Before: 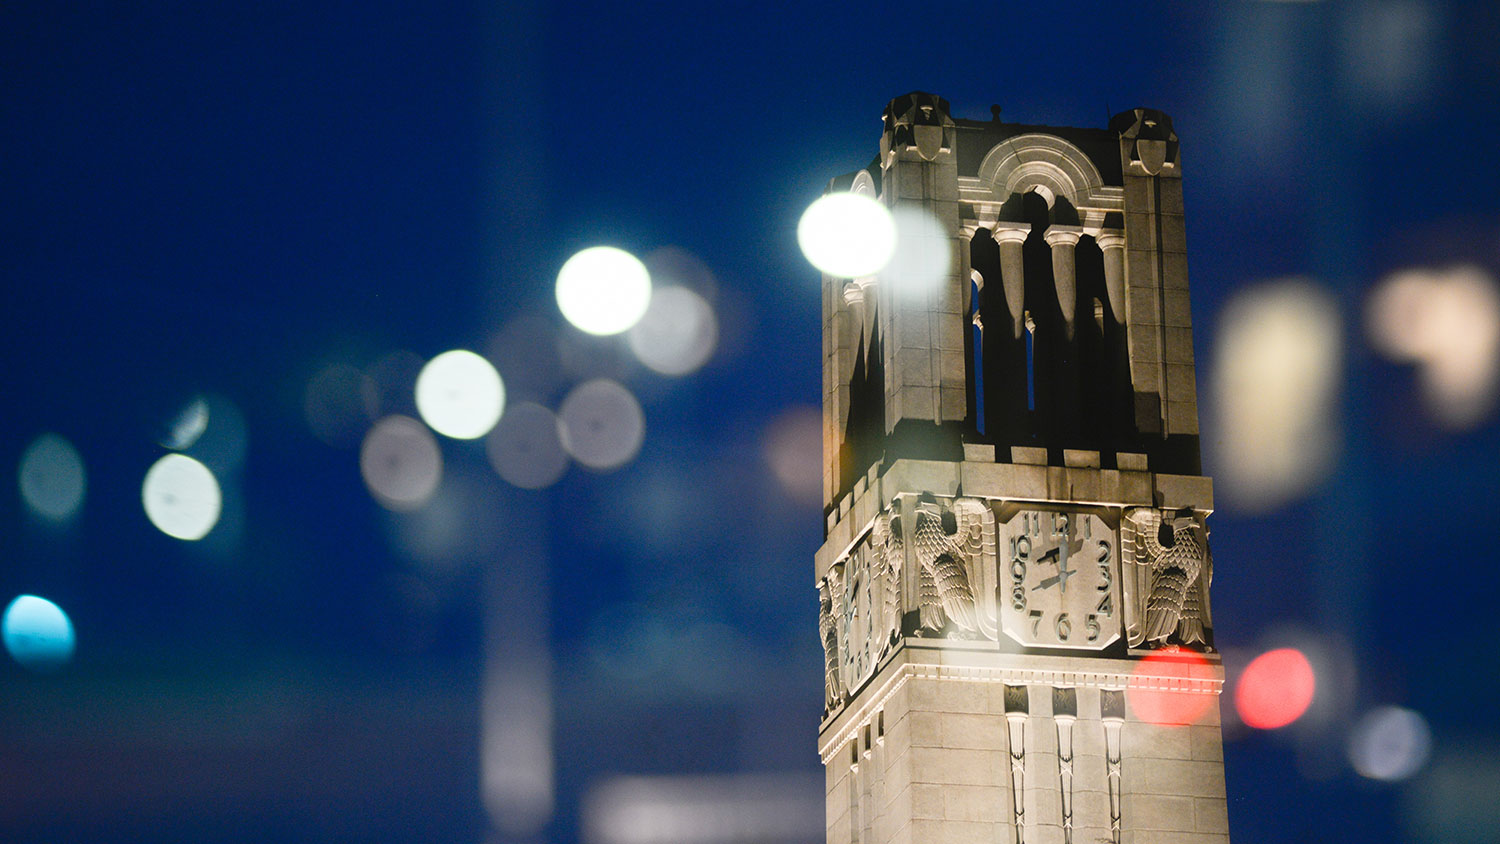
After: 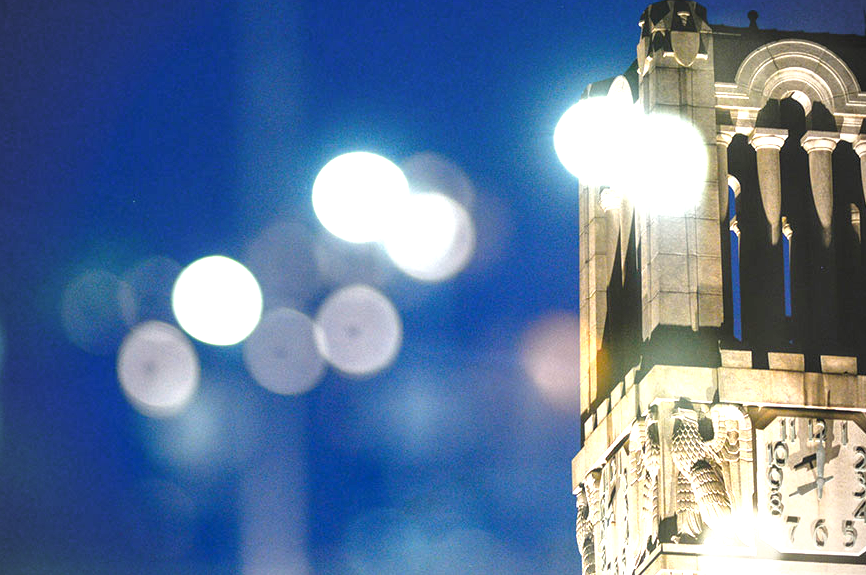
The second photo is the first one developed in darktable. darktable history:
exposure: black level correction 0, exposure 1.379 EV, compensate exposure bias true, compensate highlight preservation false
local contrast: on, module defaults
shadows and highlights: shadows 25, highlights -25
crop: left 16.202%, top 11.208%, right 26.045%, bottom 20.557%
vignetting: unbound false
